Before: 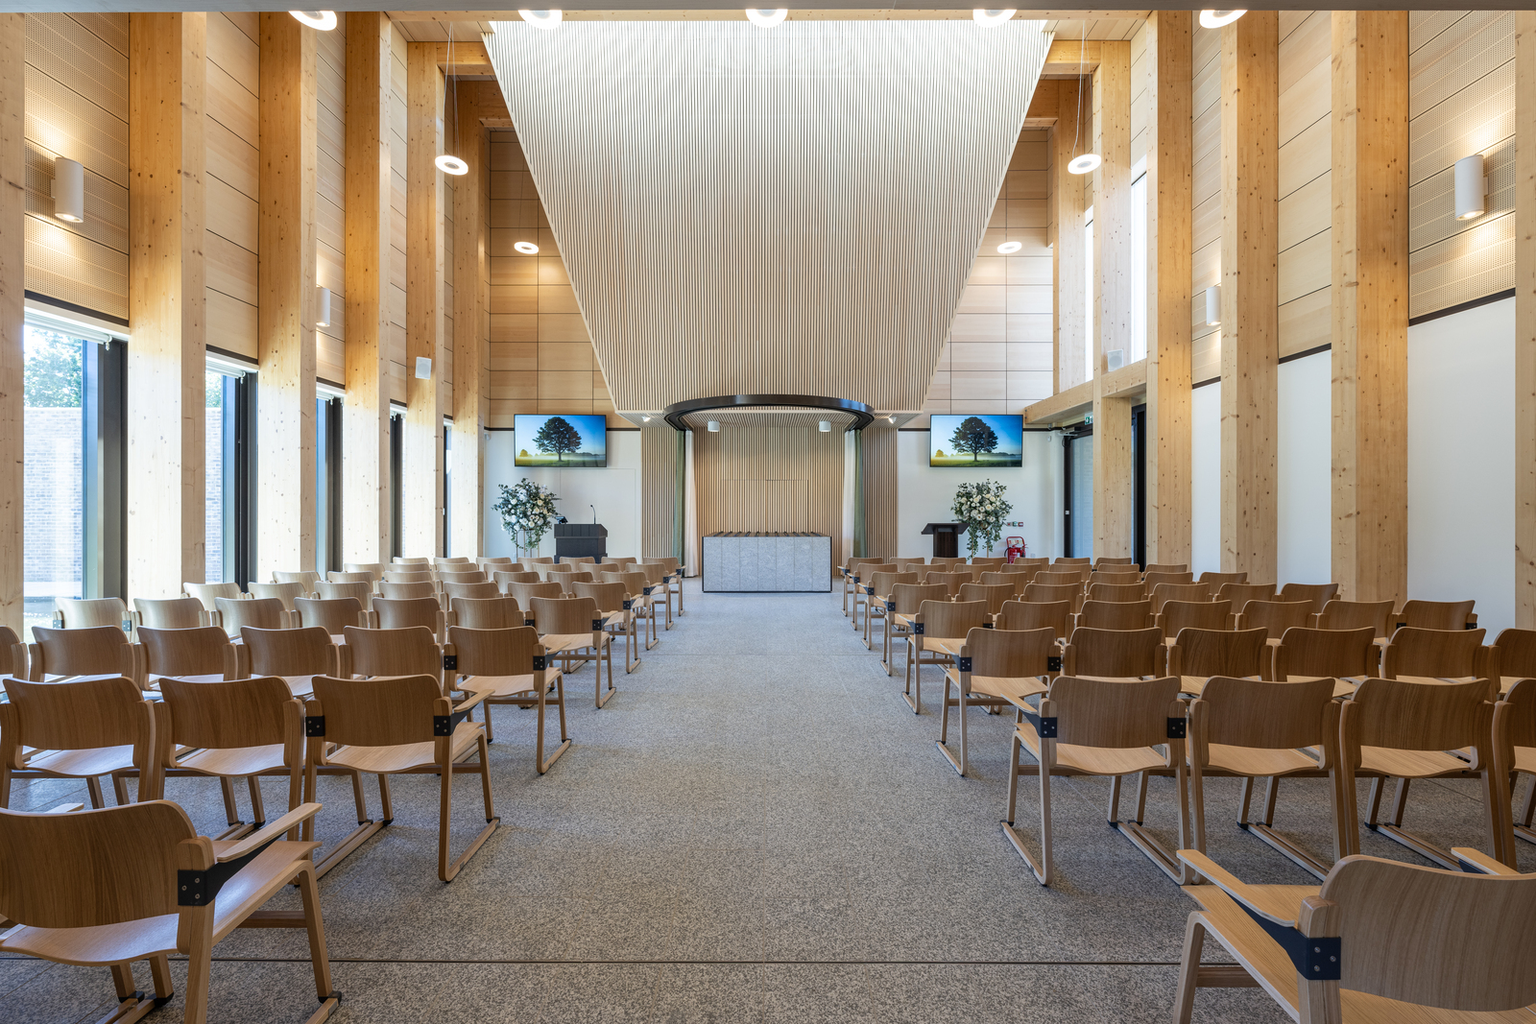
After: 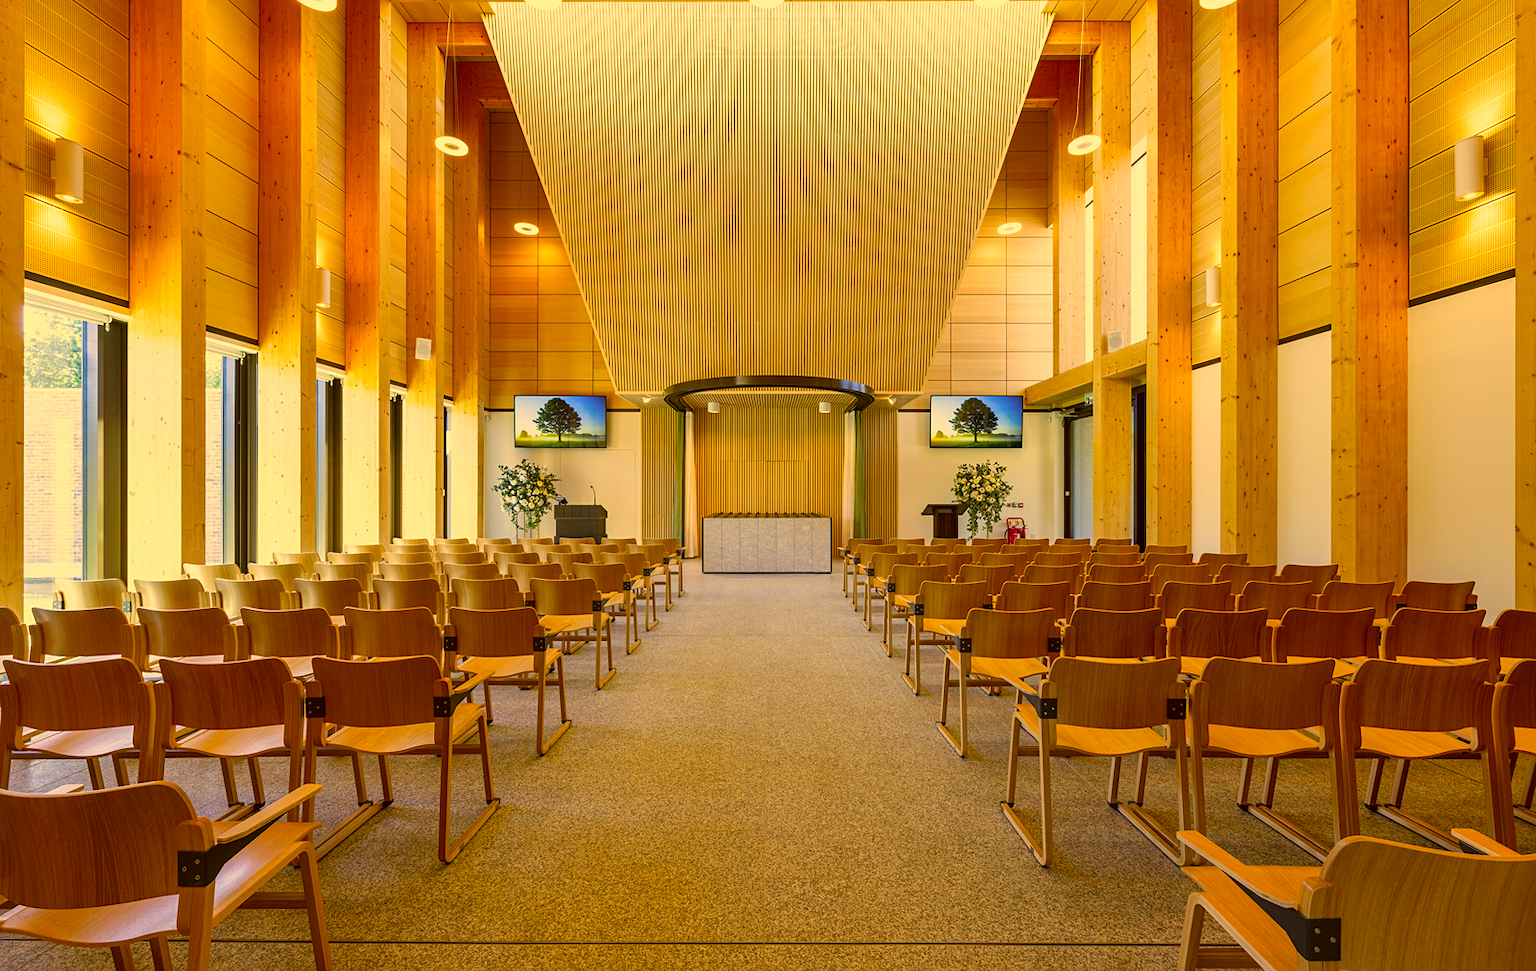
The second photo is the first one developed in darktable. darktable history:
crop and rotate: top 1.939%, bottom 3.132%
sharpen: amount 0.216
color correction: highlights a* 10.39, highlights b* 30.51, shadows a* 2.92, shadows b* 16.9, saturation 1.74
shadows and highlights: soften with gaussian
